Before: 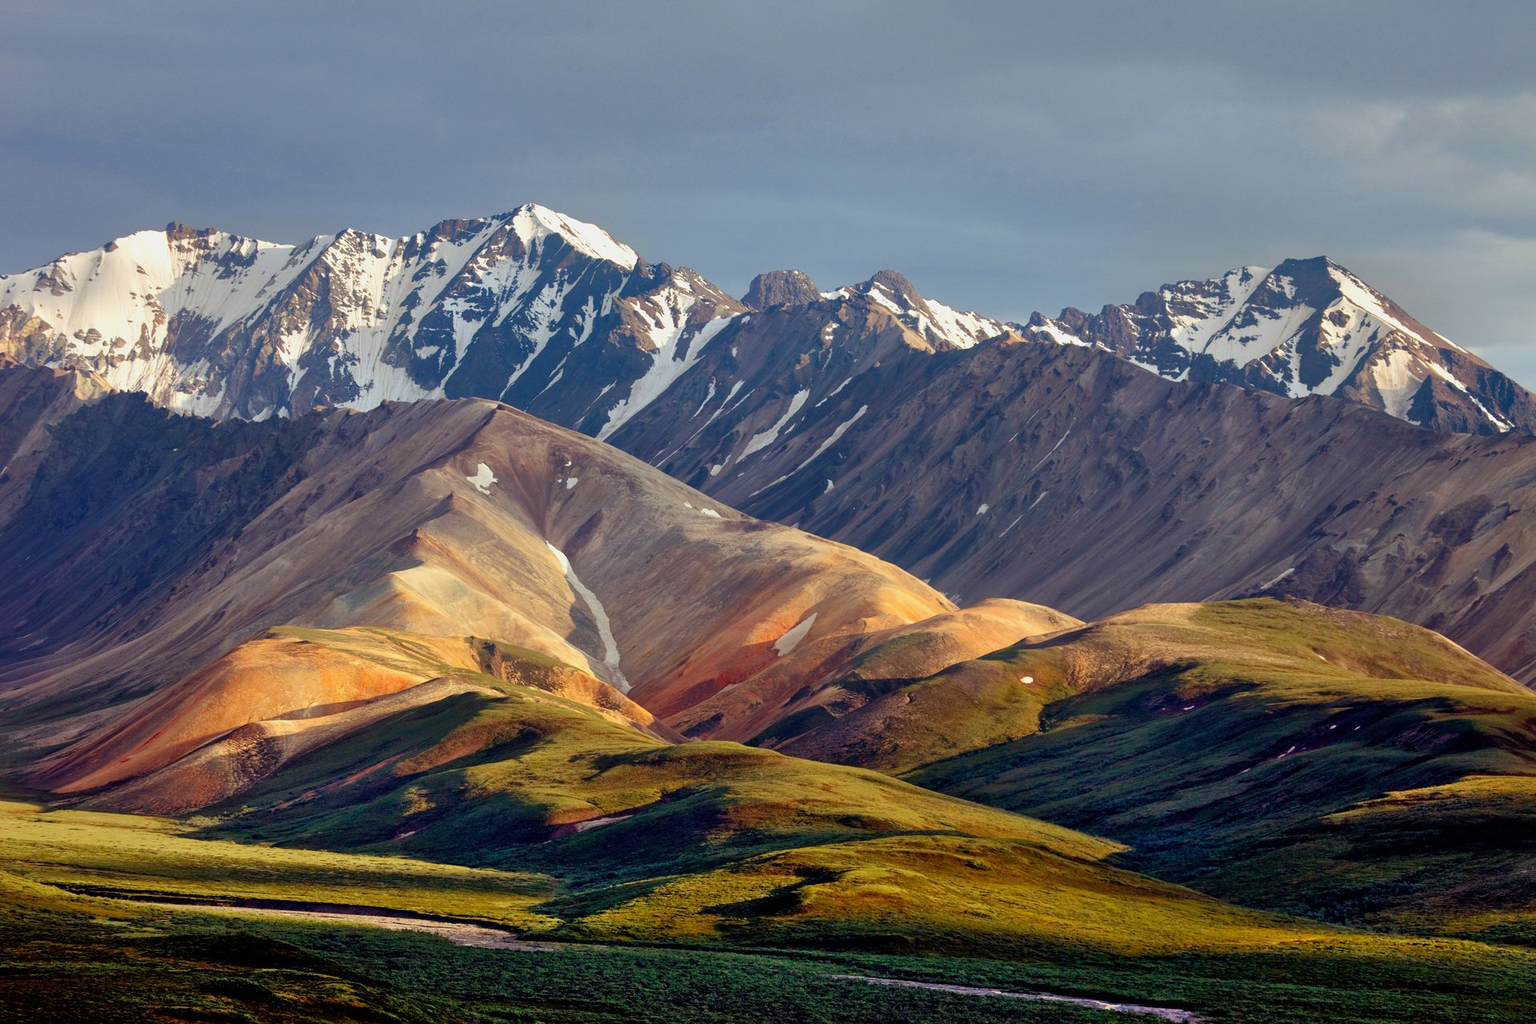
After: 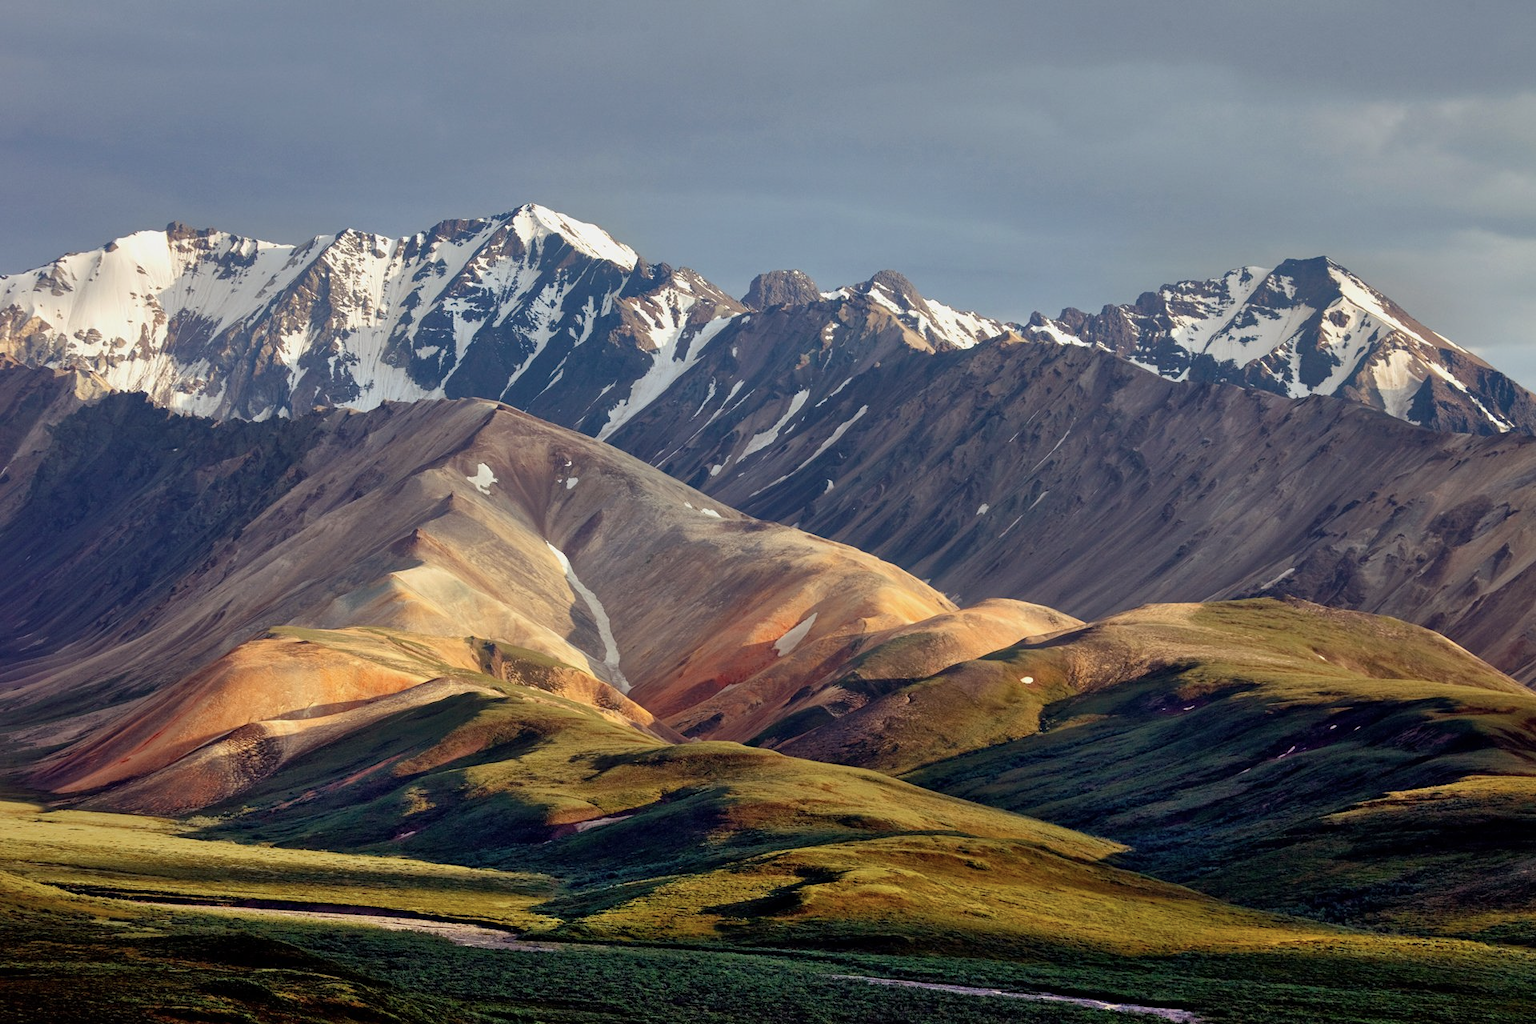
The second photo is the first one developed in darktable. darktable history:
contrast brightness saturation: saturation -0.168
